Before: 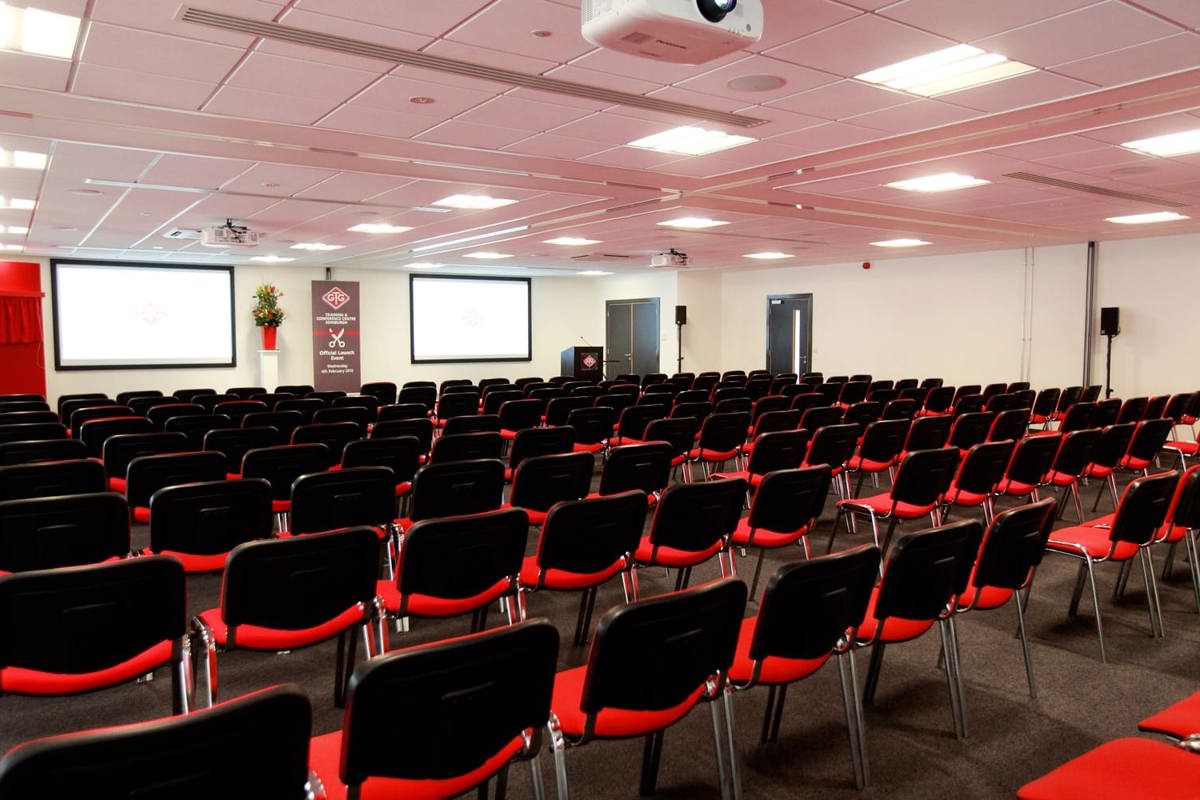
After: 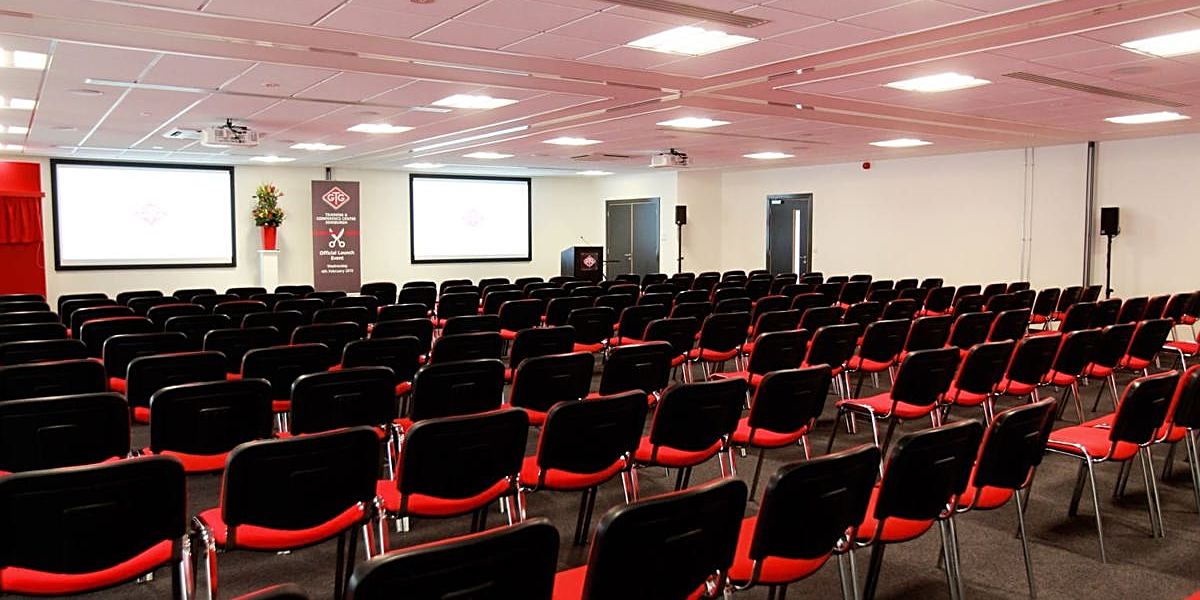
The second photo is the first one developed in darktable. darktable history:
crop and rotate: top 12.585%, bottom 12.299%
sharpen: on, module defaults
